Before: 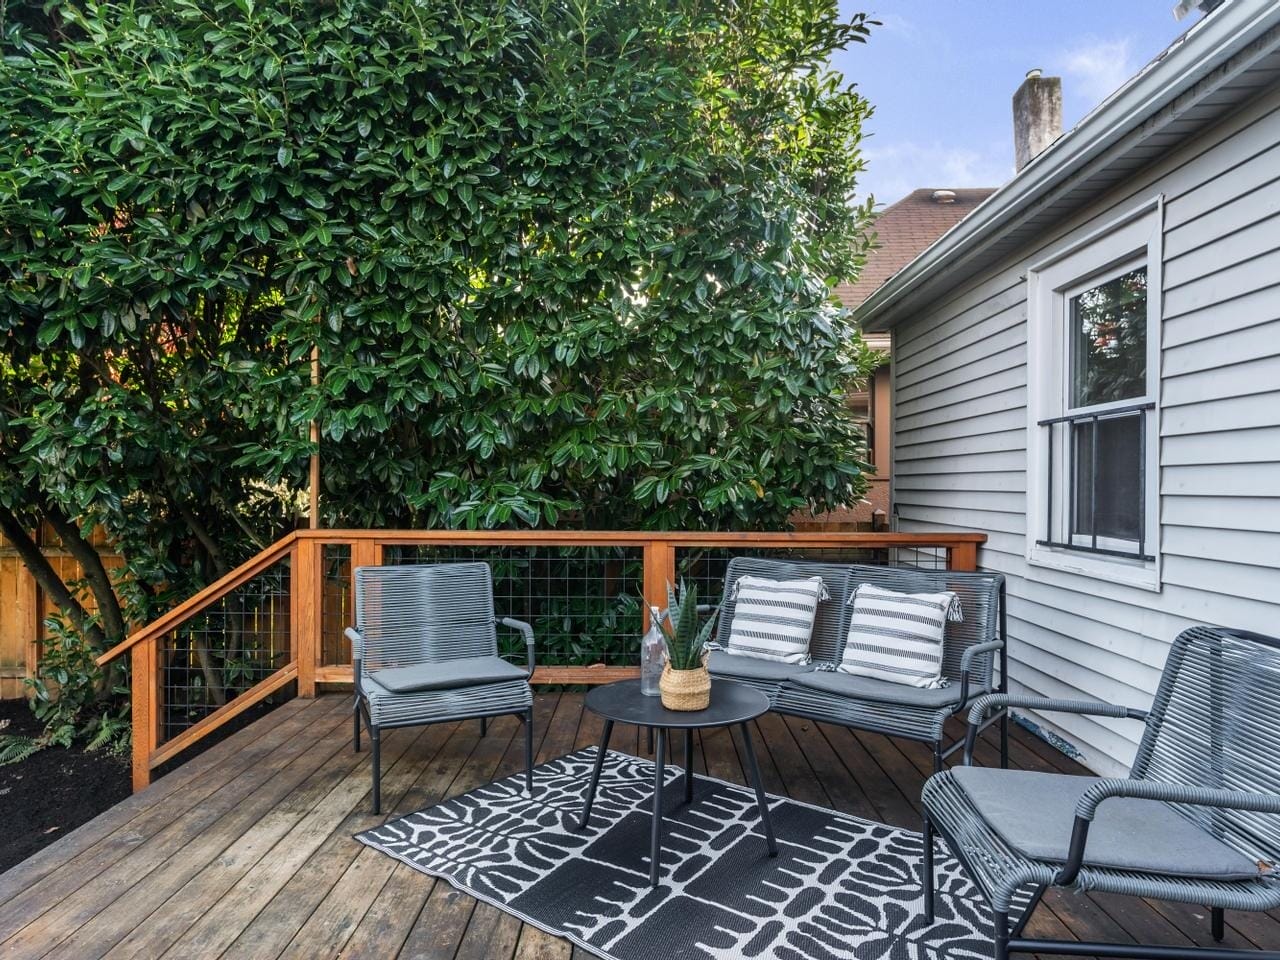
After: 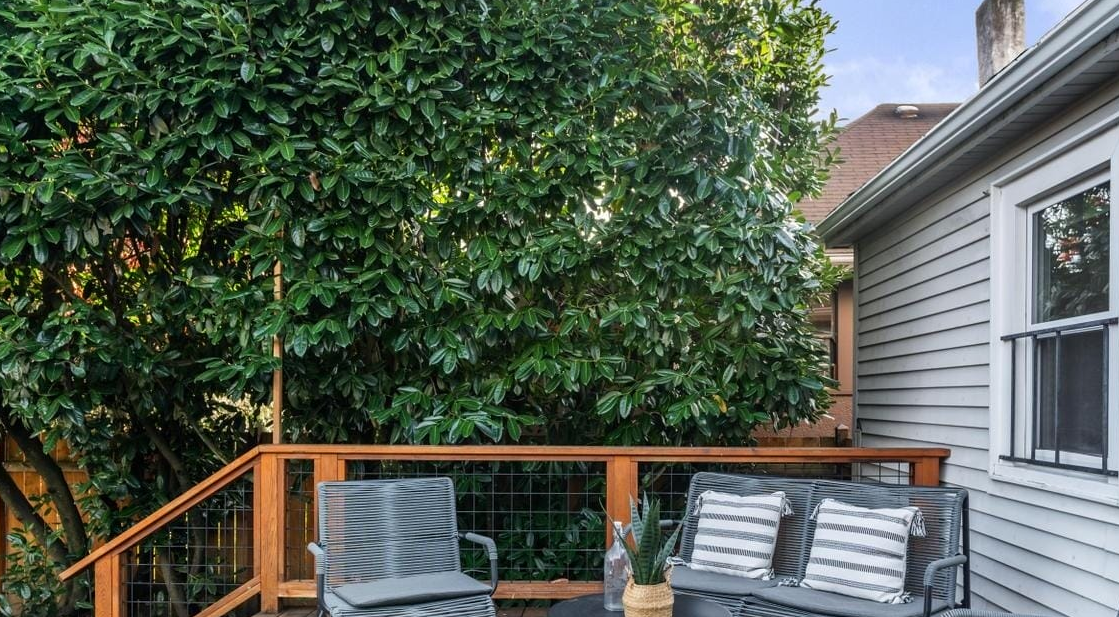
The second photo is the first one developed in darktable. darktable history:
crop: left 2.94%, top 8.923%, right 9.617%, bottom 26.715%
tone equalizer: luminance estimator HSV value / RGB max
